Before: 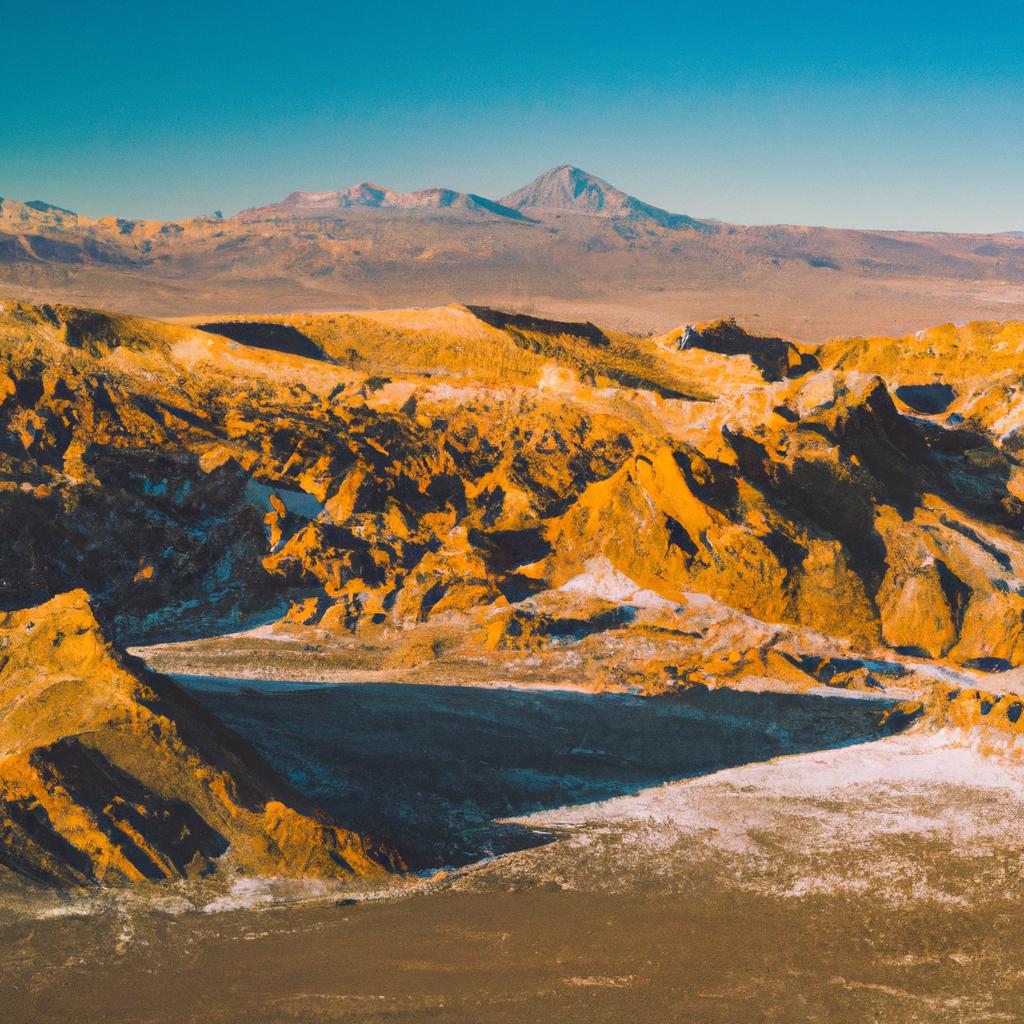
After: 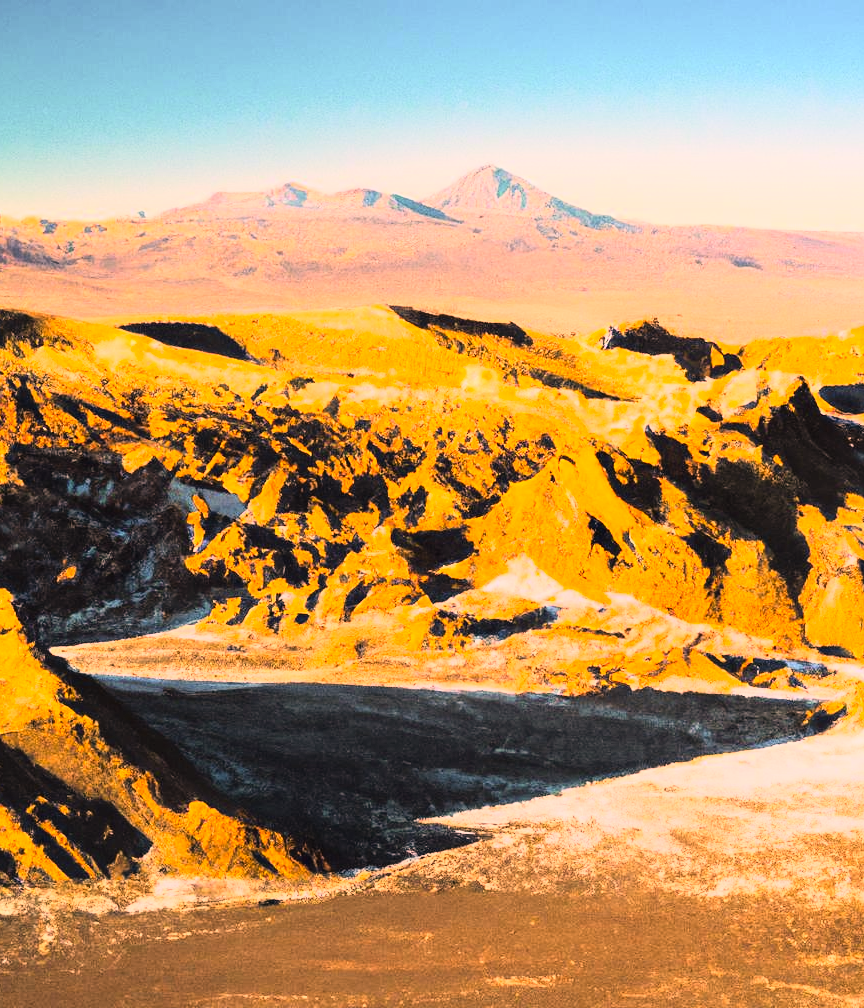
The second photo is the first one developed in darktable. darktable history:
color correction: highlights a* 21.16, highlights b* 19.61
rgb curve: curves: ch0 [(0, 0) (0.21, 0.15) (0.24, 0.21) (0.5, 0.75) (0.75, 0.96) (0.89, 0.99) (1, 1)]; ch1 [(0, 0.02) (0.21, 0.13) (0.25, 0.2) (0.5, 0.67) (0.75, 0.9) (0.89, 0.97) (1, 1)]; ch2 [(0, 0.02) (0.21, 0.13) (0.25, 0.2) (0.5, 0.67) (0.75, 0.9) (0.89, 0.97) (1, 1)], compensate middle gray true
crop: left 7.598%, right 7.873%
